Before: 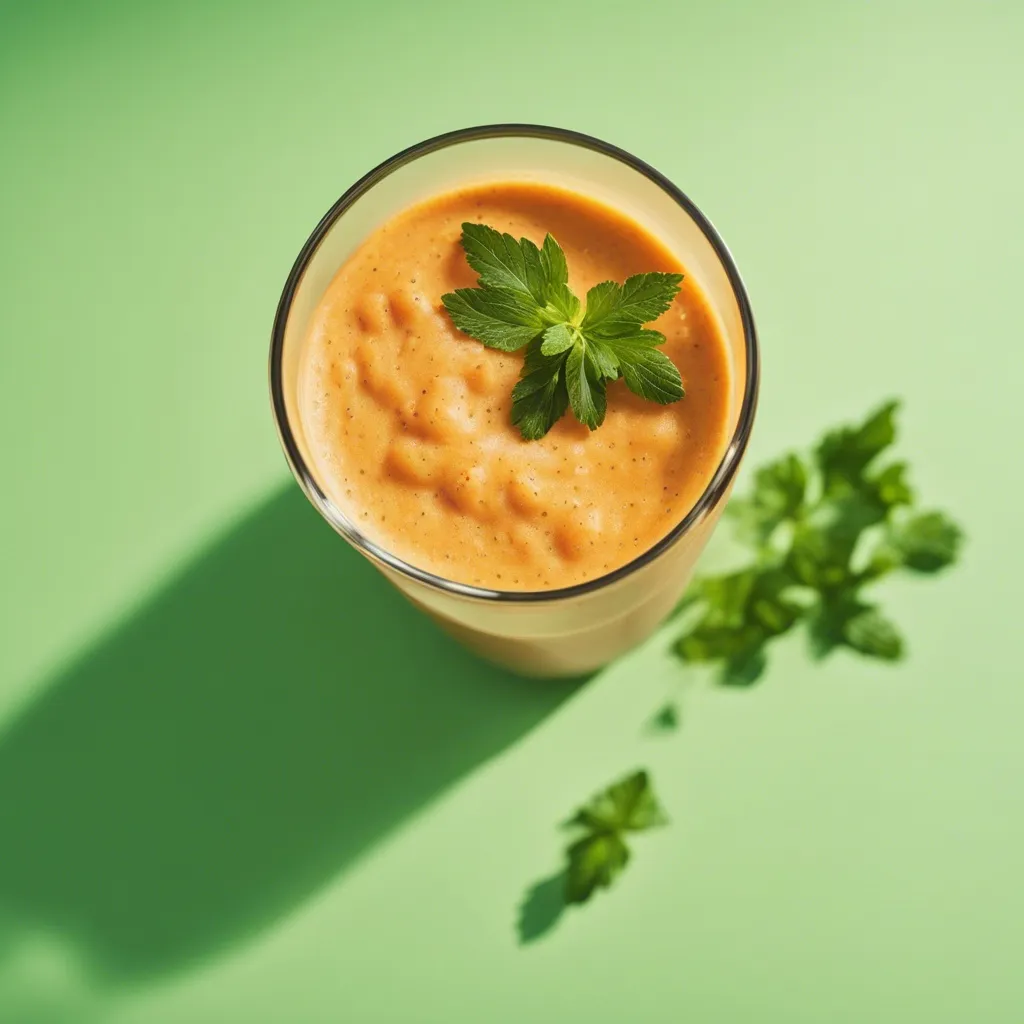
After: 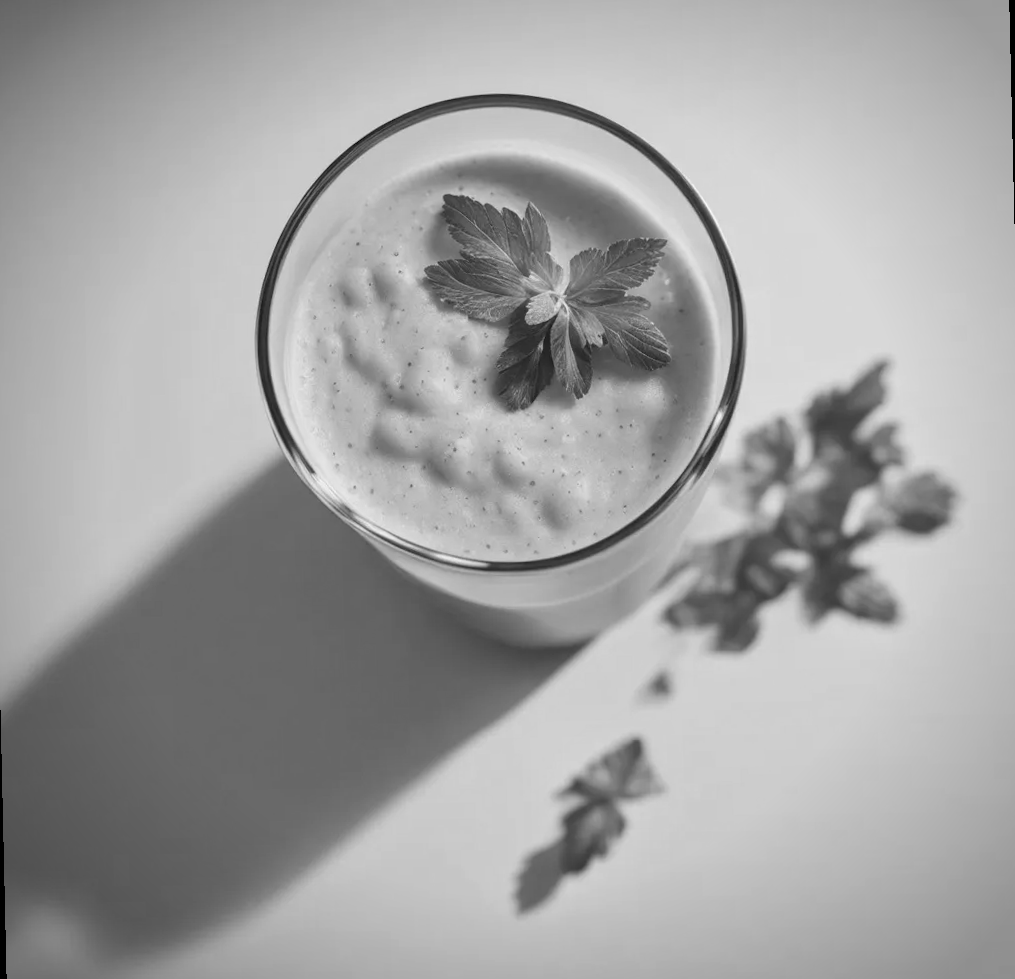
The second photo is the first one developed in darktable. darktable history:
rotate and perspective: rotation -1.32°, lens shift (horizontal) -0.031, crop left 0.015, crop right 0.985, crop top 0.047, crop bottom 0.982
vignetting: saturation 0, unbound false
monochrome: on, module defaults
